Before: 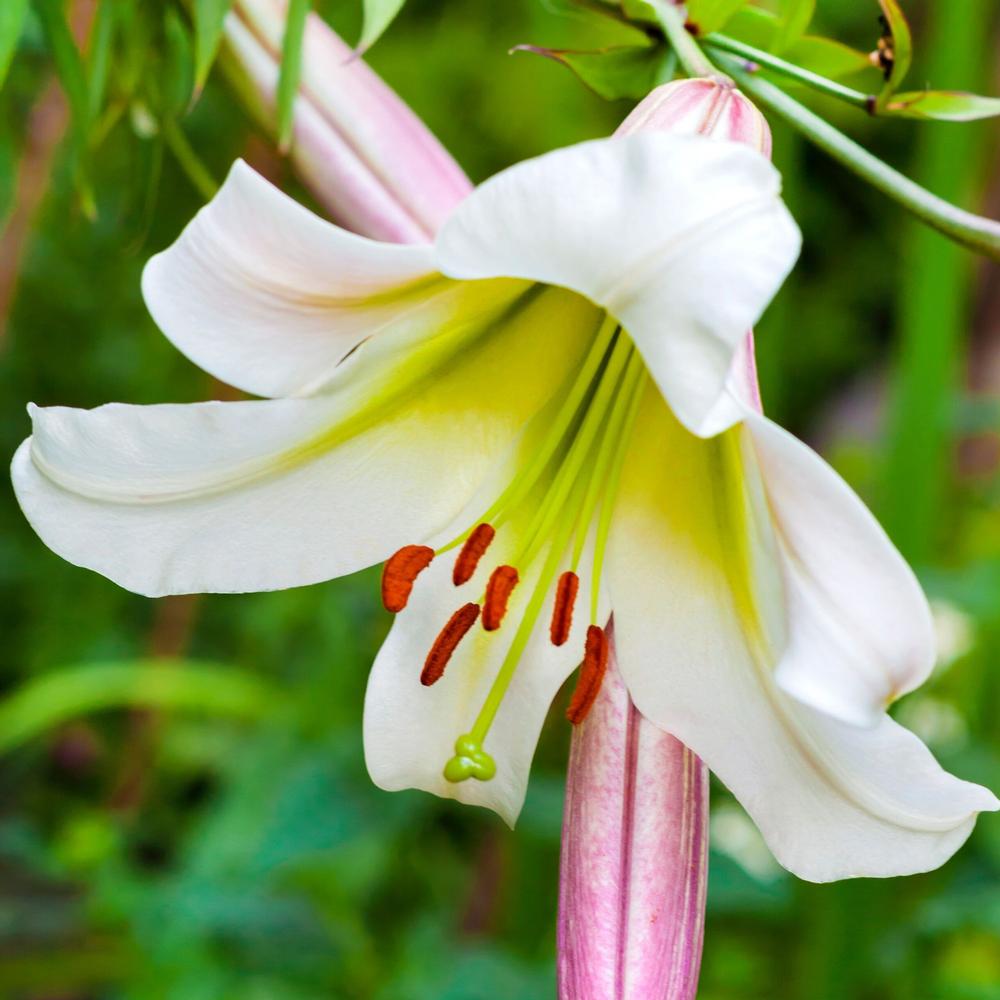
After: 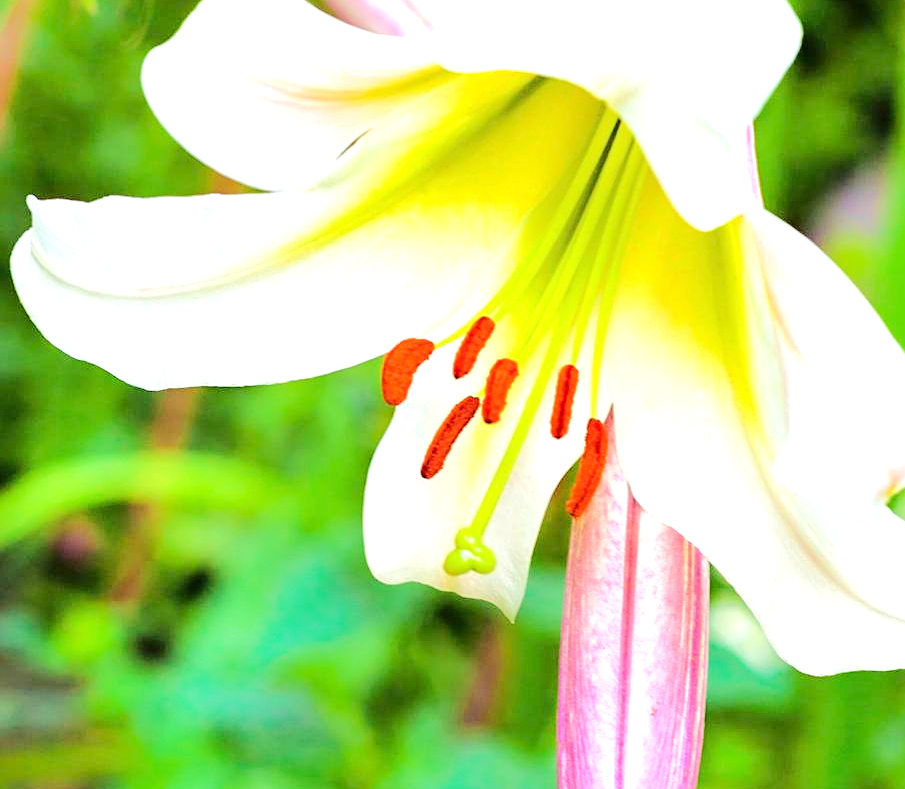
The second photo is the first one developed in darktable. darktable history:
crop: top 20.782%, right 9.405%, bottom 0.249%
tone equalizer: -7 EV 0.142 EV, -6 EV 0.564 EV, -5 EV 1.16 EV, -4 EV 1.33 EV, -3 EV 1.18 EV, -2 EV 0.6 EV, -1 EV 0.167 EV, edges refinement/feathering 500, mask exposure compensation -1.24 EV, preserve details no
exposure: exposure 0.781 EV, compensate highlight preservation false
sharpen: on, module defaults
